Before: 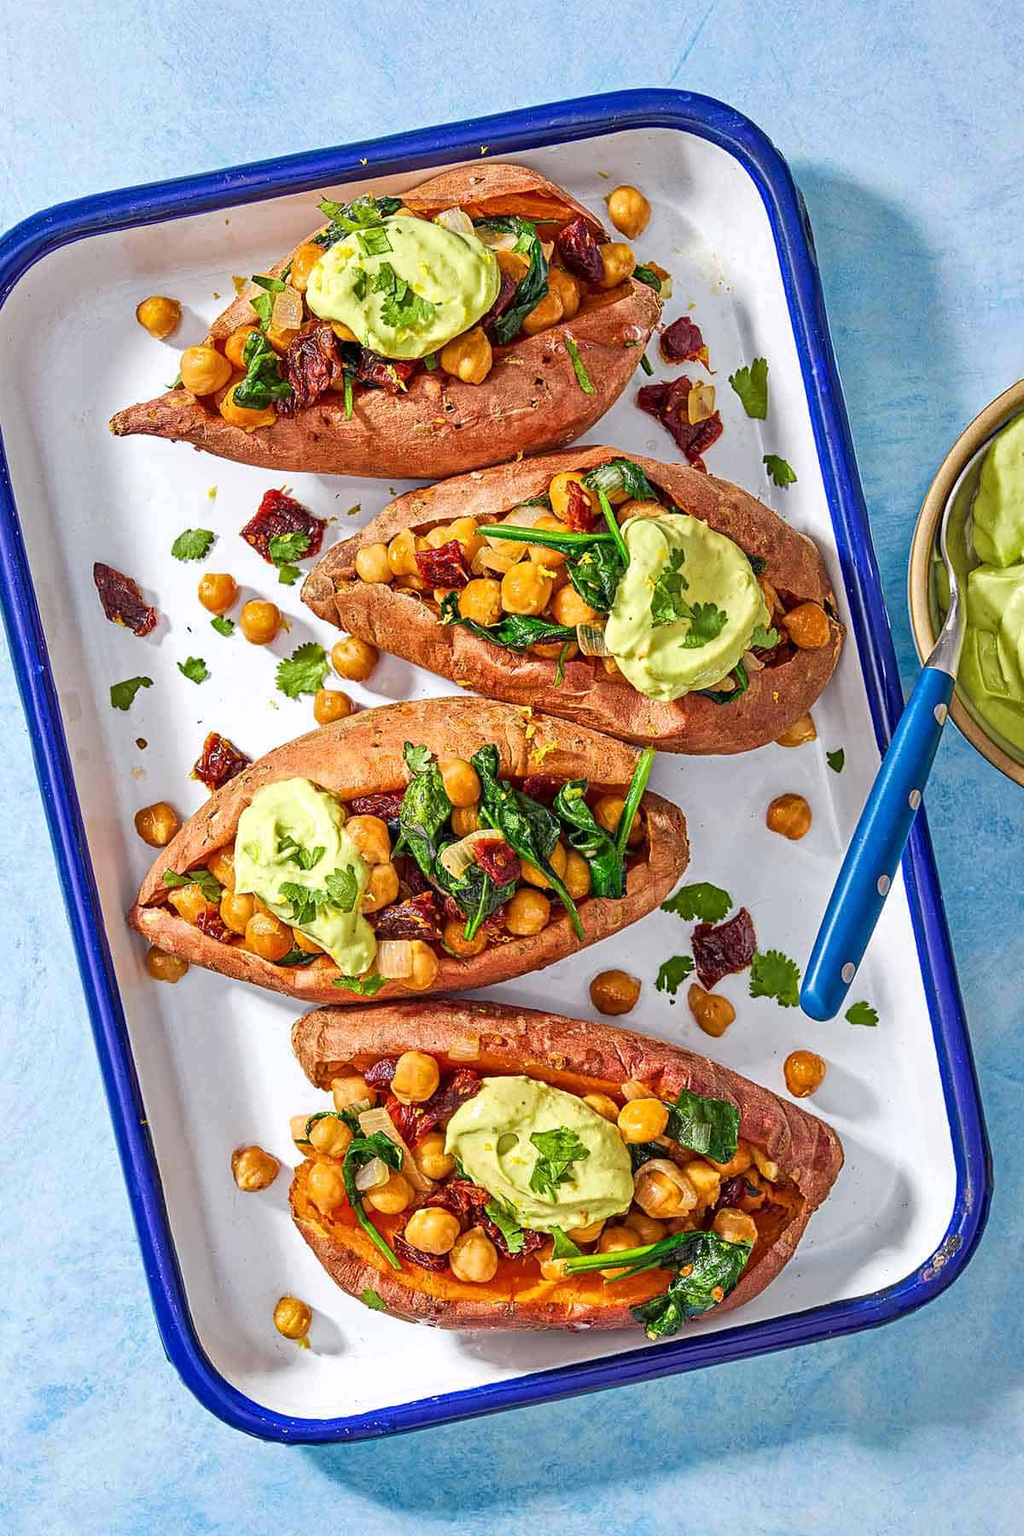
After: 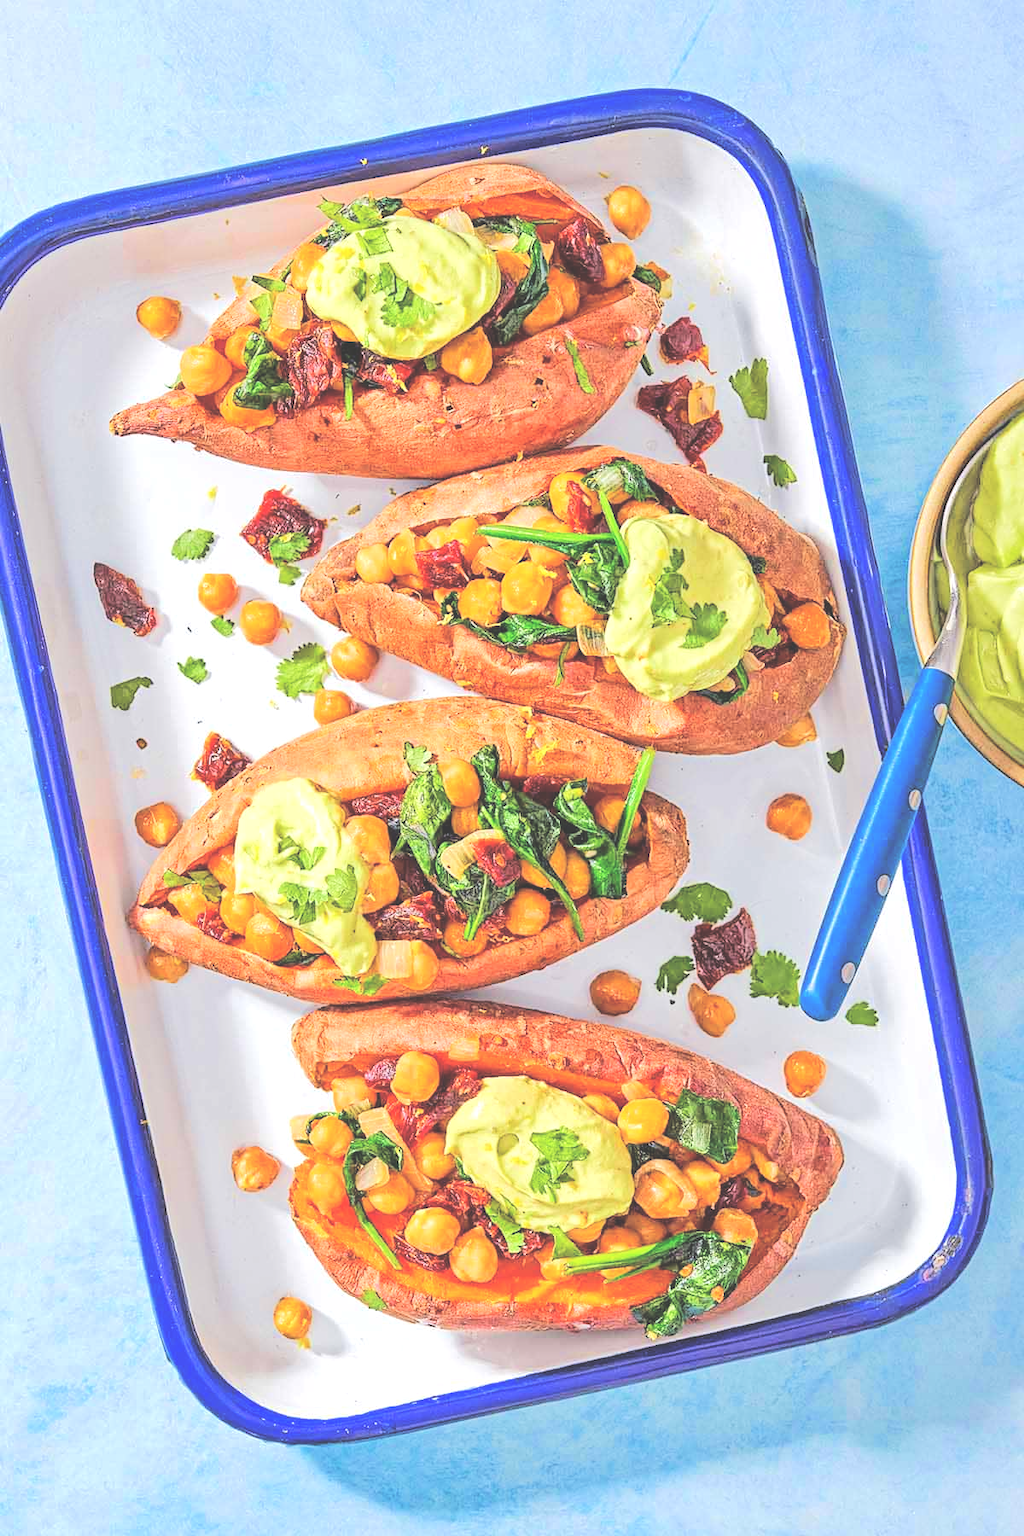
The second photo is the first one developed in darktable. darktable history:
tone equalizer: -7 EV 0.147 EV, -6 EV 0.577 EV, -5 EV 1.16 EV, -4 EV 1.32 EV, -3 EV 1.16 EV, -2 EV 0.6 EV, -1 EV 0.165 EV, edges refinement/feathering 500, mask exposure compensation -1.57 EV, preserve details no
exposure: black level correction -0.027, compensate highlight preservation false
